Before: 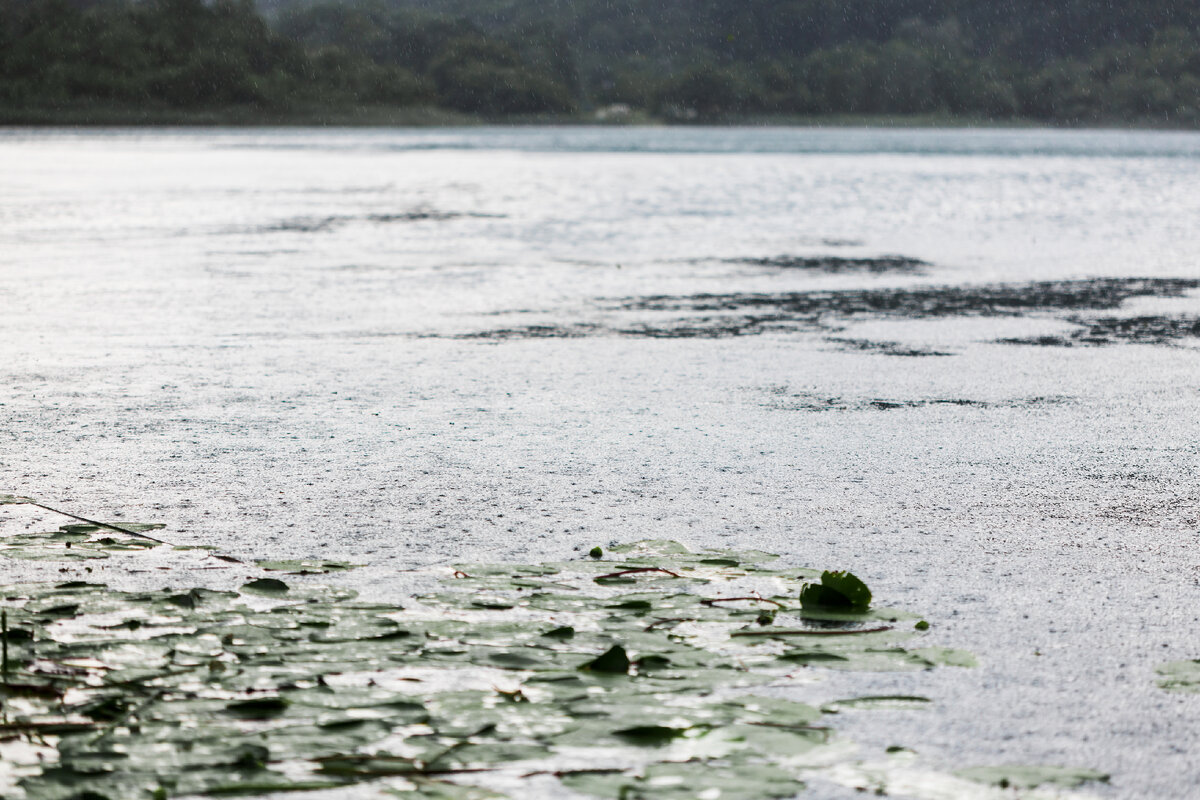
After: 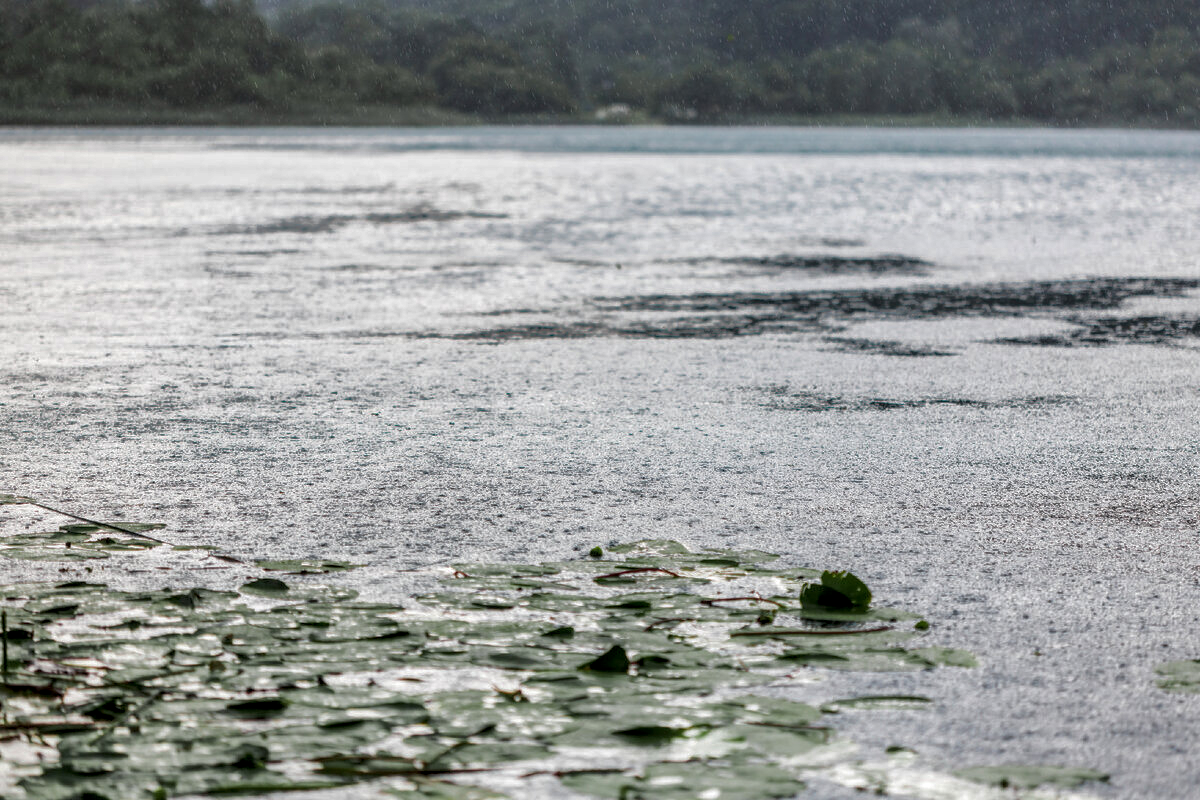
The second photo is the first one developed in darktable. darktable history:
local contrast: highlights 62%, detail 143%, midtone range 0.428
shadows and highlights: shadows 39.62, highlights -59.67
